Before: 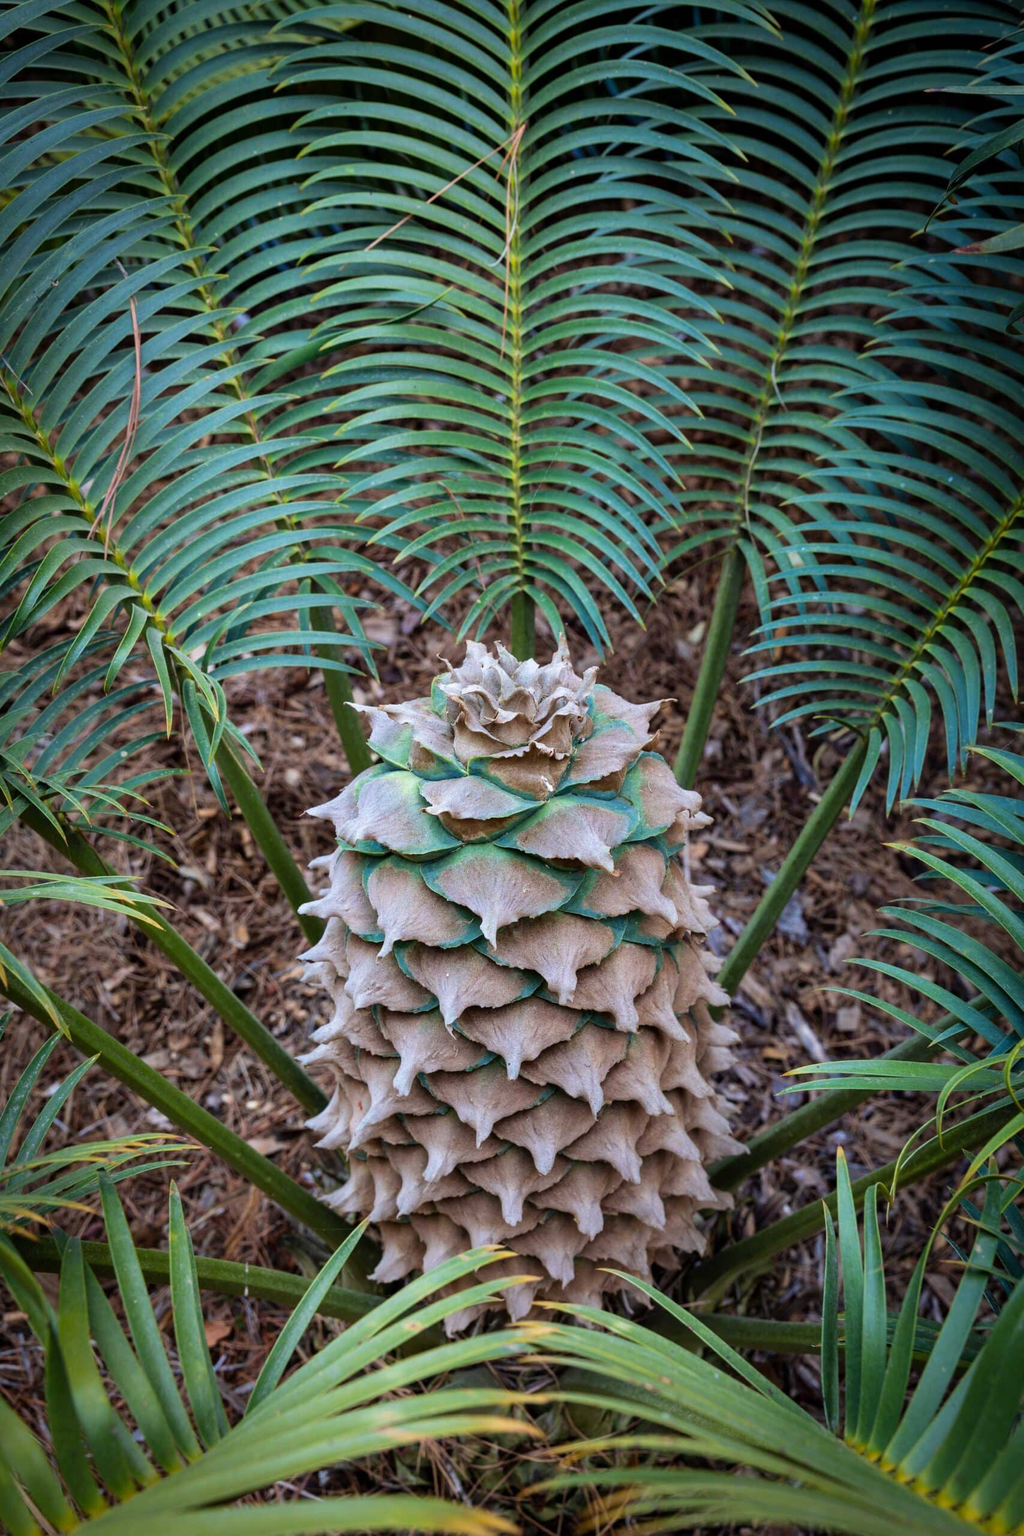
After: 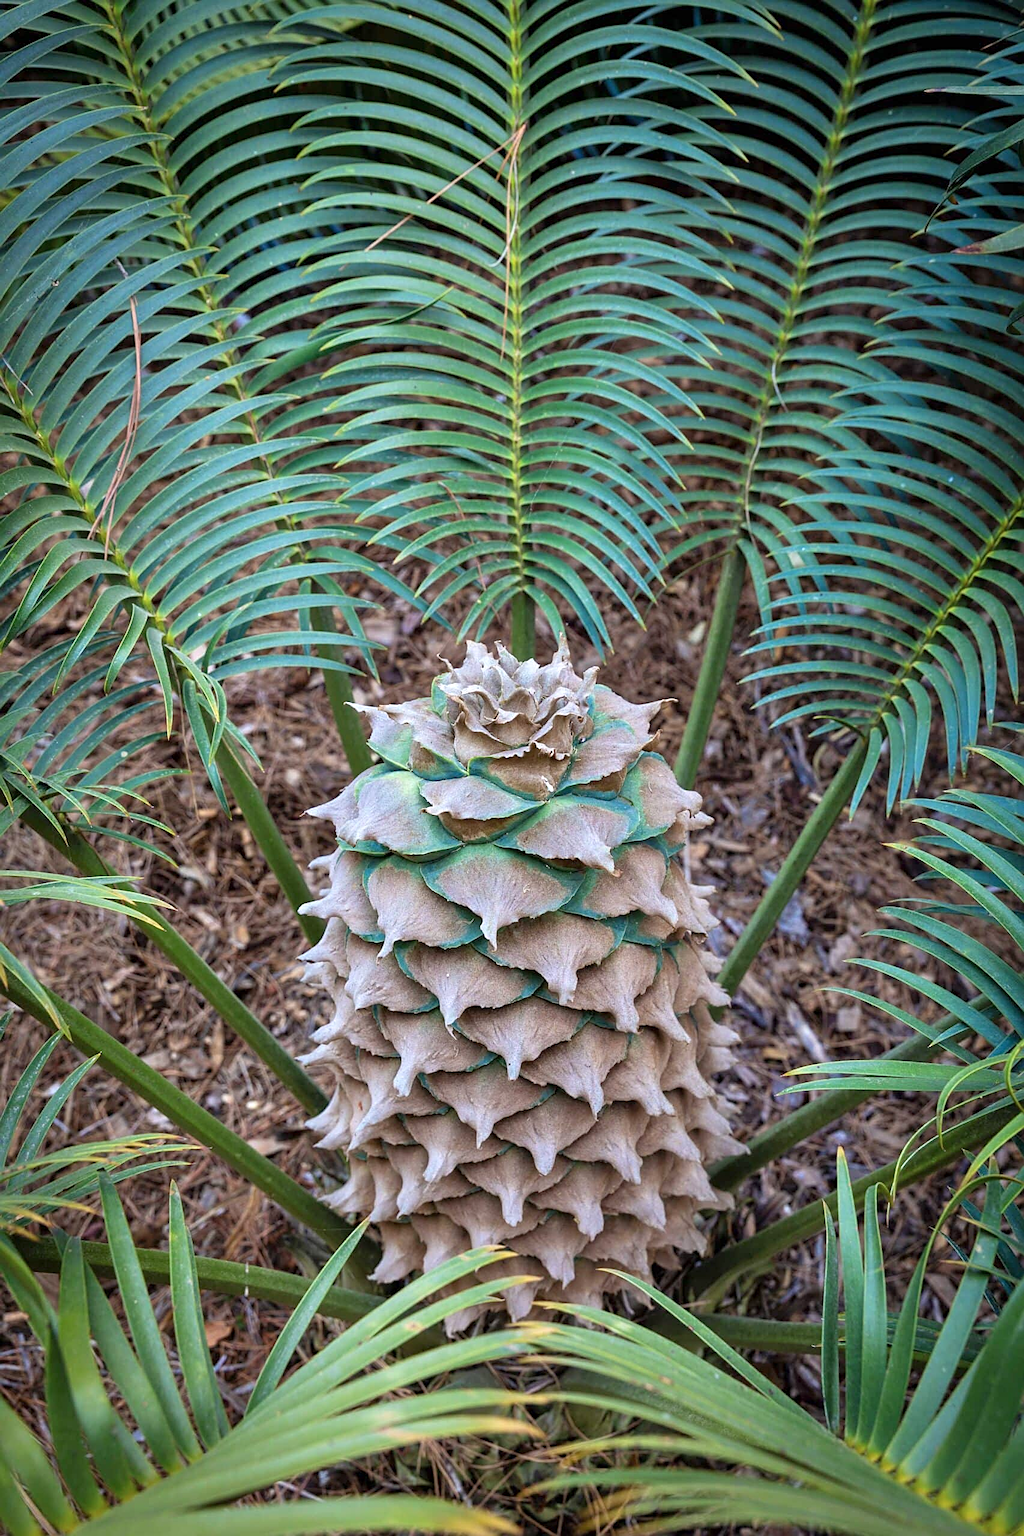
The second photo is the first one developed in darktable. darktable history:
tone equalizer: -8 EV 1 EV, -7 EV 1 EV, -6 EV 1 EV, -5 EV 1 EV, -4 EV 1 EV, -3 EV 0.75 EV, -2 EV 0.5 EV, -1 EV 0.25 EV
sharpen: on, module defaults
color zones: curves: ch1 [(0.113, 0.438) (0.75, 0.5)]; ch2 [(0.12, 0.526) (0.75, 0.5)]
